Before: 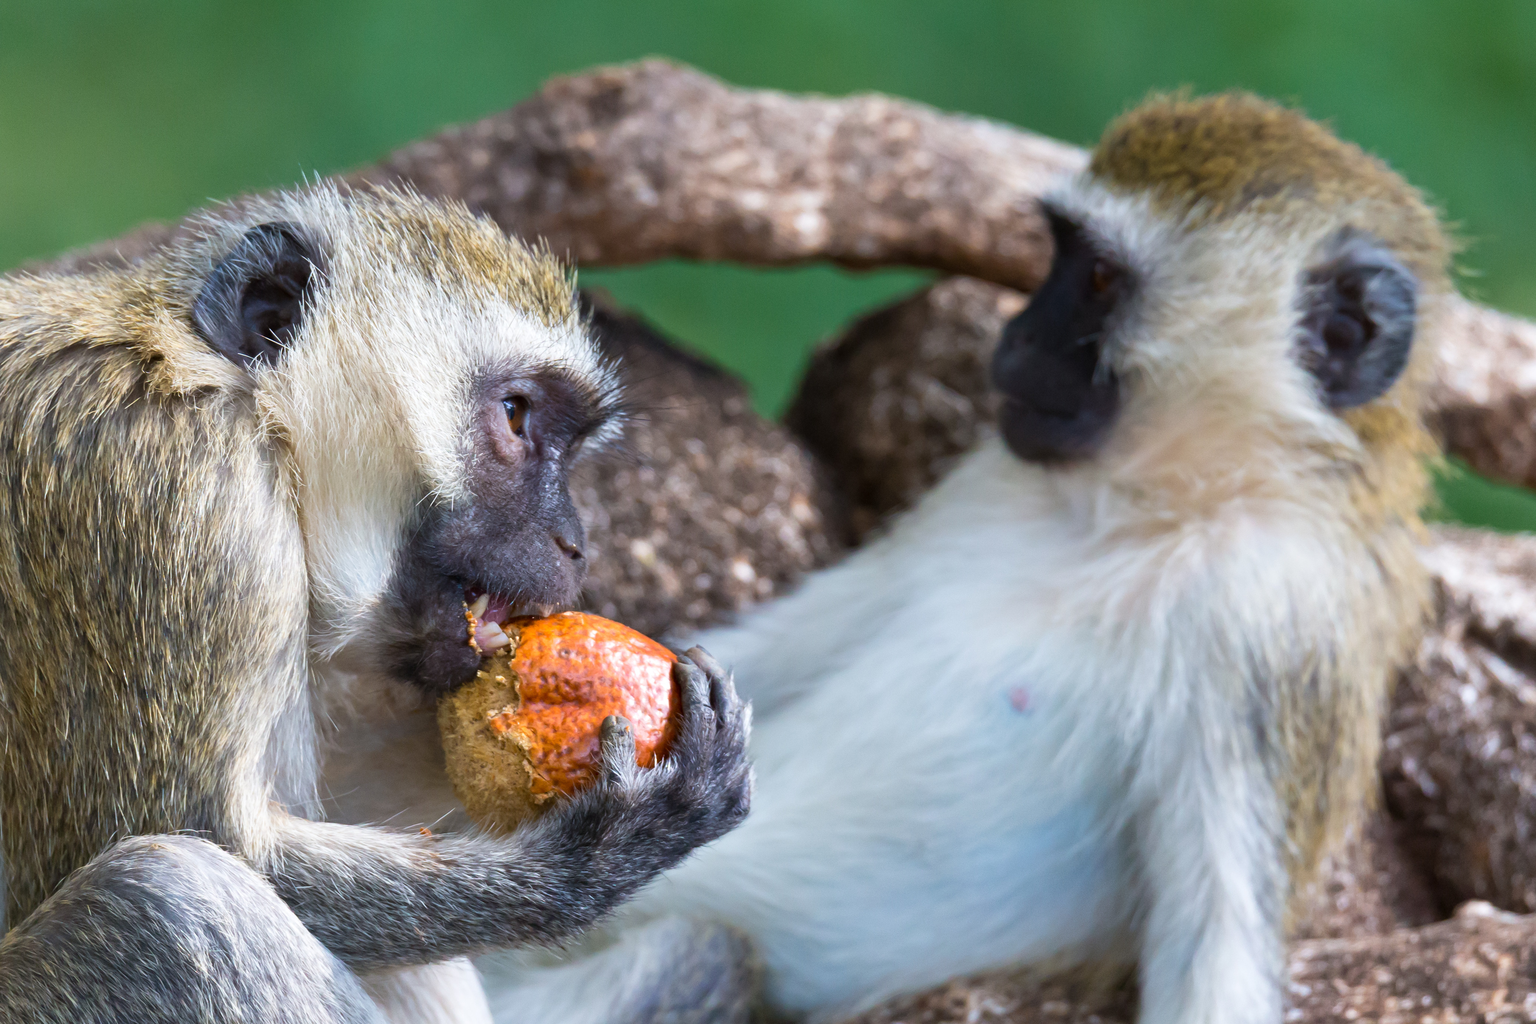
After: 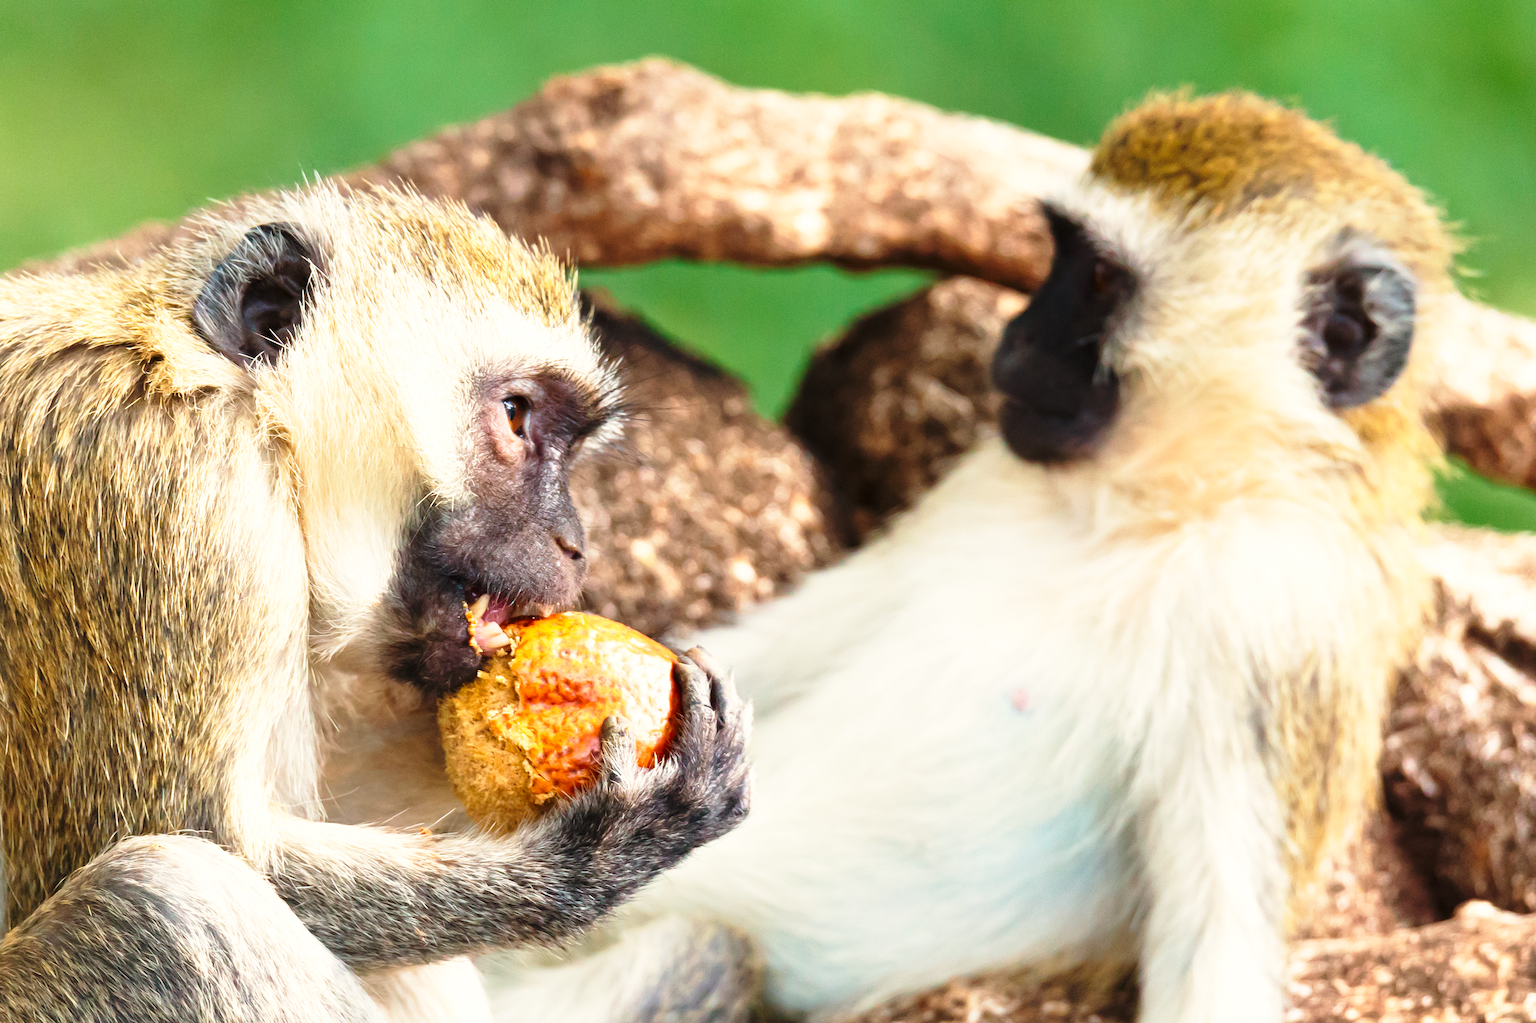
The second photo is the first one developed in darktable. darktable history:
base curve: curves: ch0 [(0, 0) (0.026, 0.03) (0.109, 0.232) (0.351, 0.748) (0.669, 0.968) (1, 1)], preserve colors none
white balance: red 1.138, green 0.996, blue 0.812
